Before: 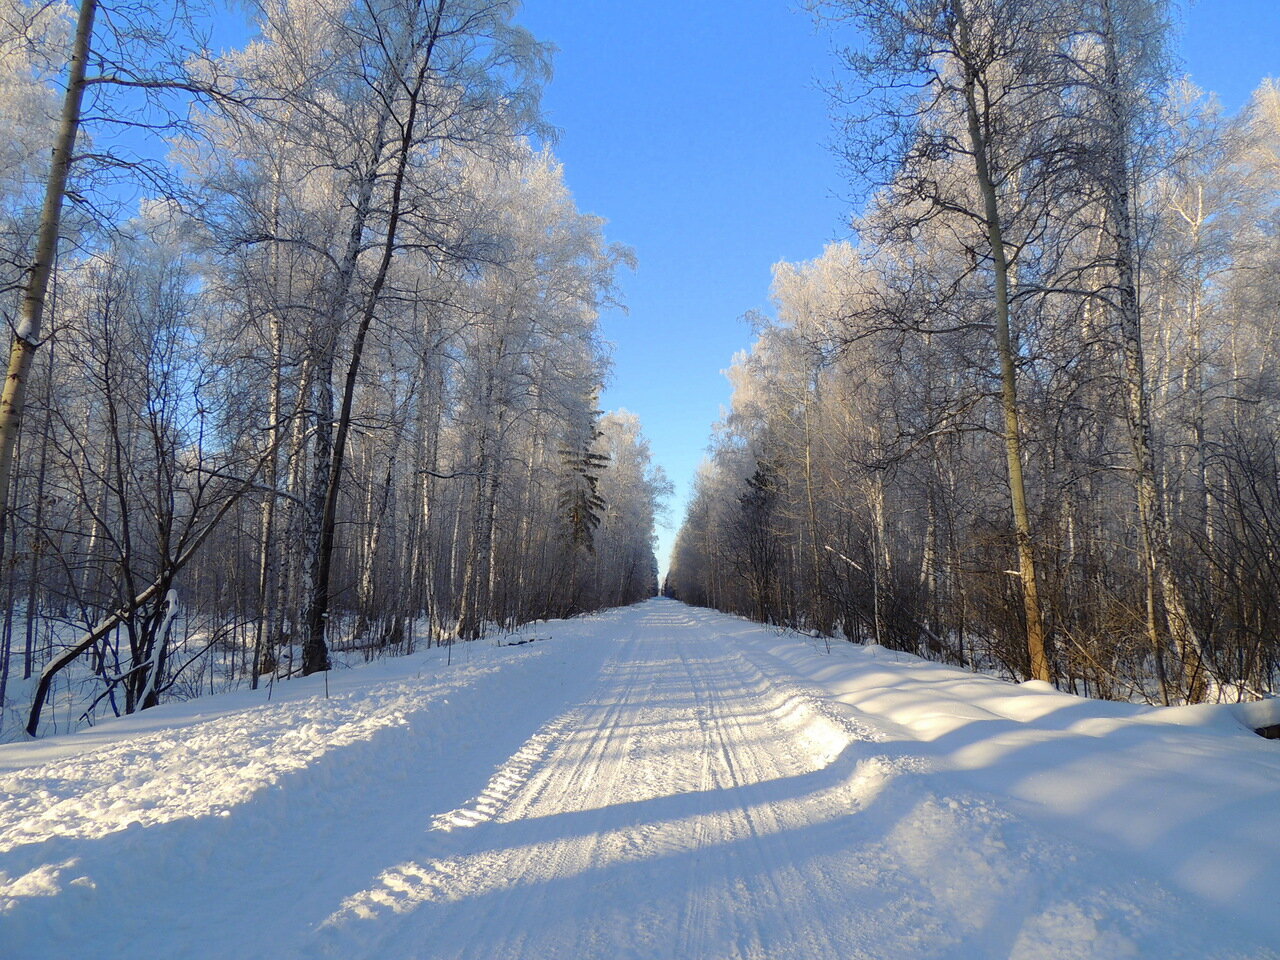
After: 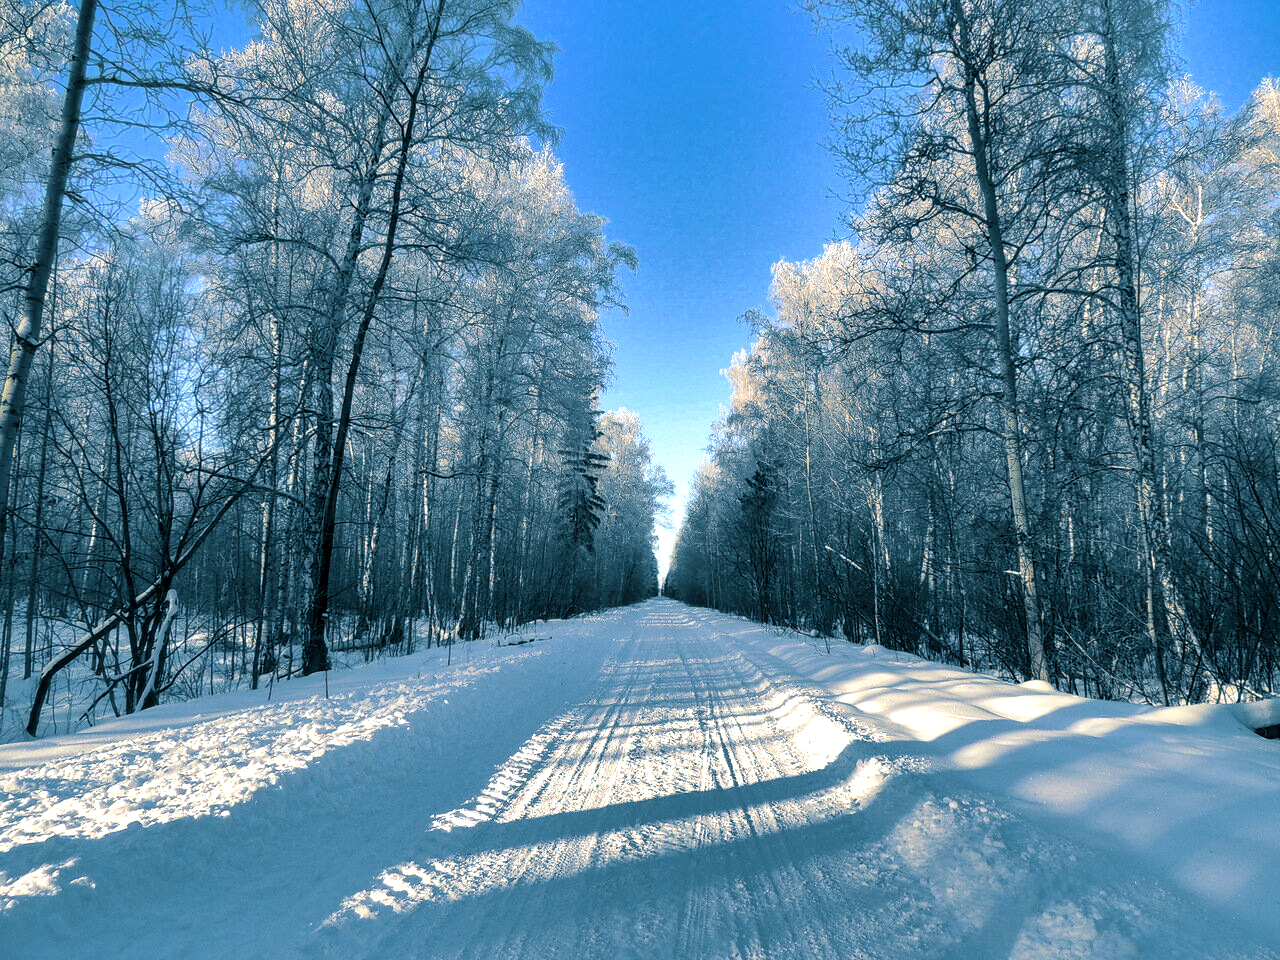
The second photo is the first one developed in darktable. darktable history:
local contrast: on, module defaults
split-toning: shadows › hue 212.4°, balance -70
shadows and highlights: shadows 19.13, highlights -83.41, soften with gaussian
tone equalizer: -8 EV -0.417 EV, -7 EV -0.389 EV, -6 EV -0.333 EV, -5 EV -0.222 EV, -3 EV 0.222 EV, -2 EV 0.333 EV, -1 EV 0.389 EV, +0 EV 0.417 EV, edges refinement/feathering 500, mask exposure compensation -1.57 EV, preserve details no
